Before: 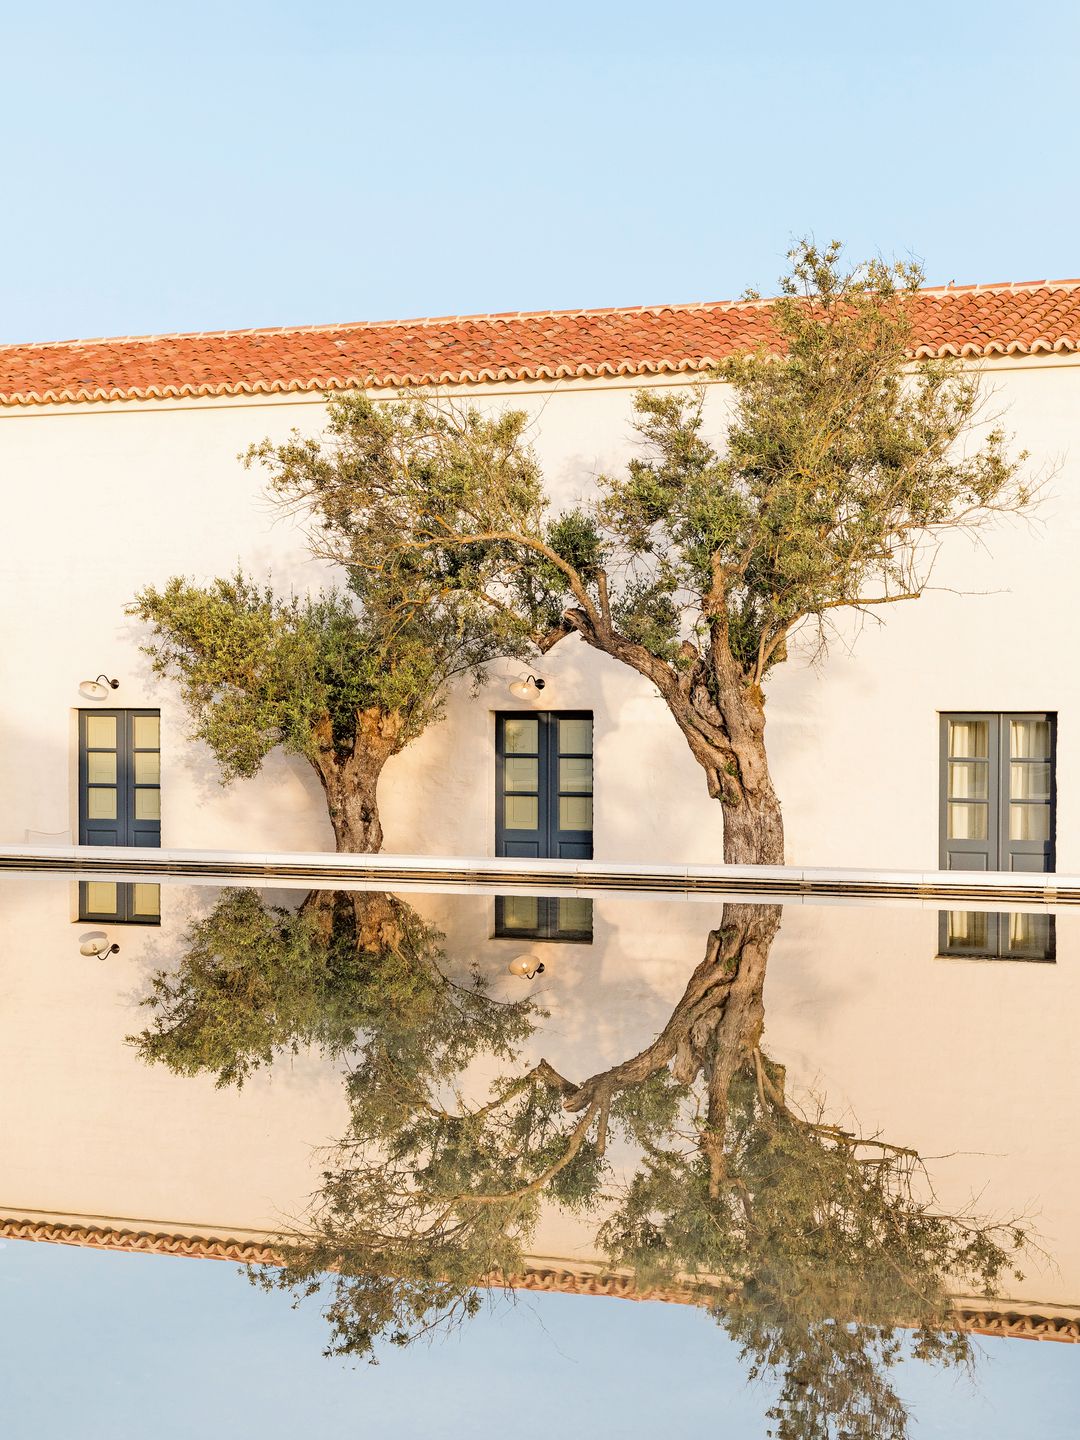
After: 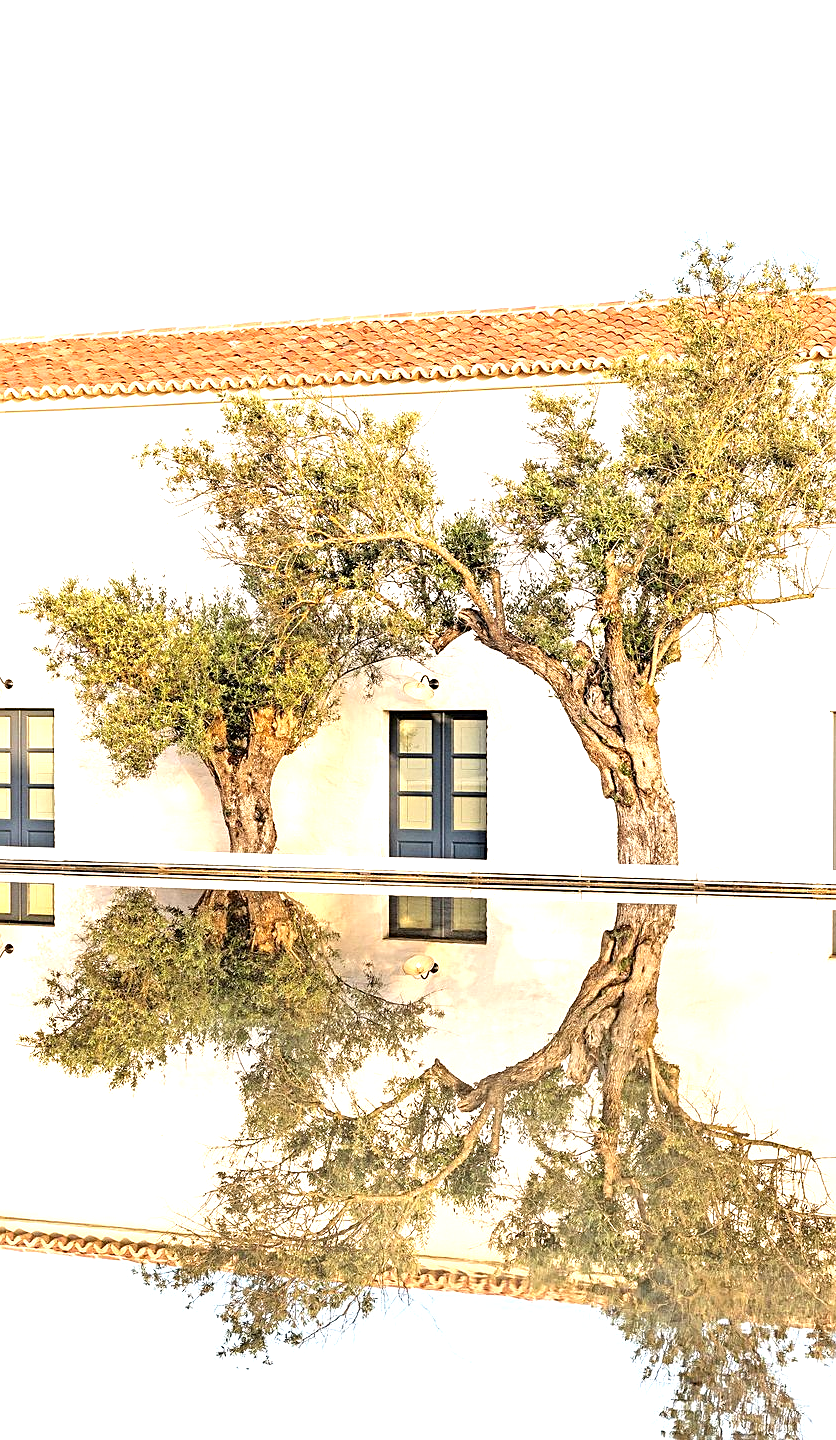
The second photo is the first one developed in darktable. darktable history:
crop: left 9.856%, right 12.645%
exposure: black level correction 0, exposure 1.098 EV, compensate highlight preservation false
color balance rgb: perceptual saturation grading › global saturation -0.087%
sharpen: on, module defaults
